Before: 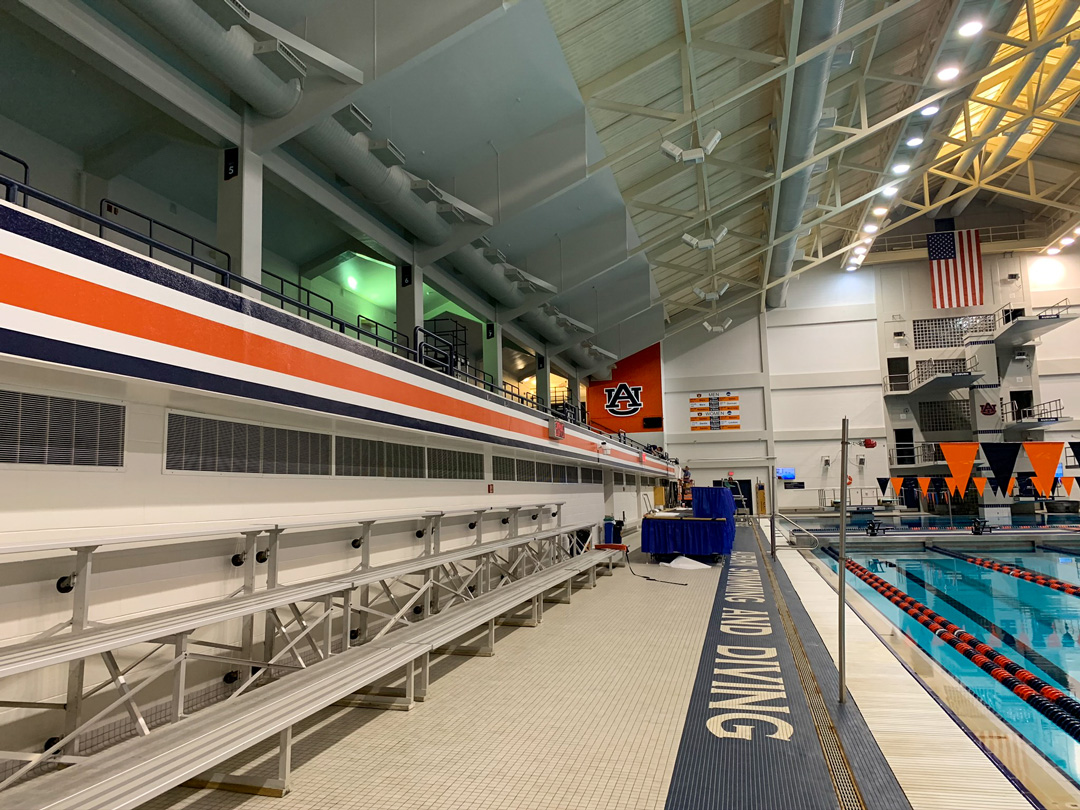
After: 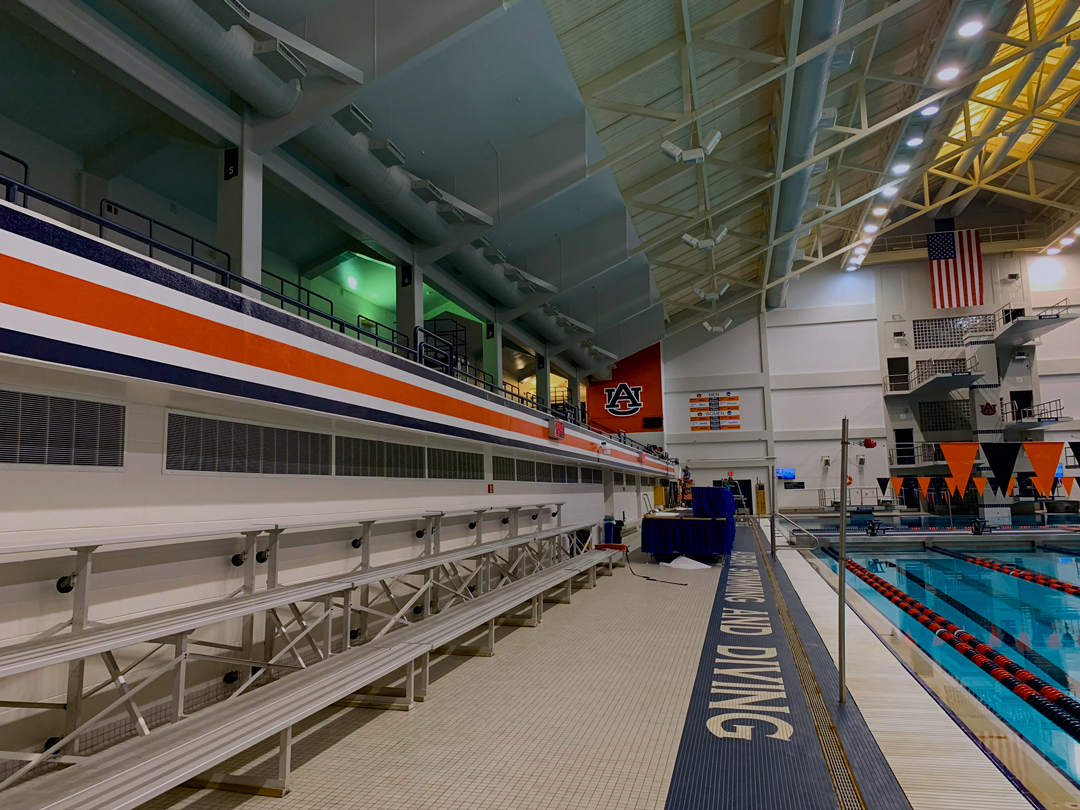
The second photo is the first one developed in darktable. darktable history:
color balance rgb: power › hue 75.03°, highlights gain › luminance 14.768%, perceptual saturation grading › global saturation 20.101%, perceptual saturation grading › highlights -19.876%, perceptual saturation grading › shadows 29.965%, global vibrance 19.348%
color calibration: illuminant as shot in camera, x 0.358, y 0.373, temperature 4628.91 K
exposure: exposure -0.952 EV, compensate exposure bias true, compensate highlight preservation false
